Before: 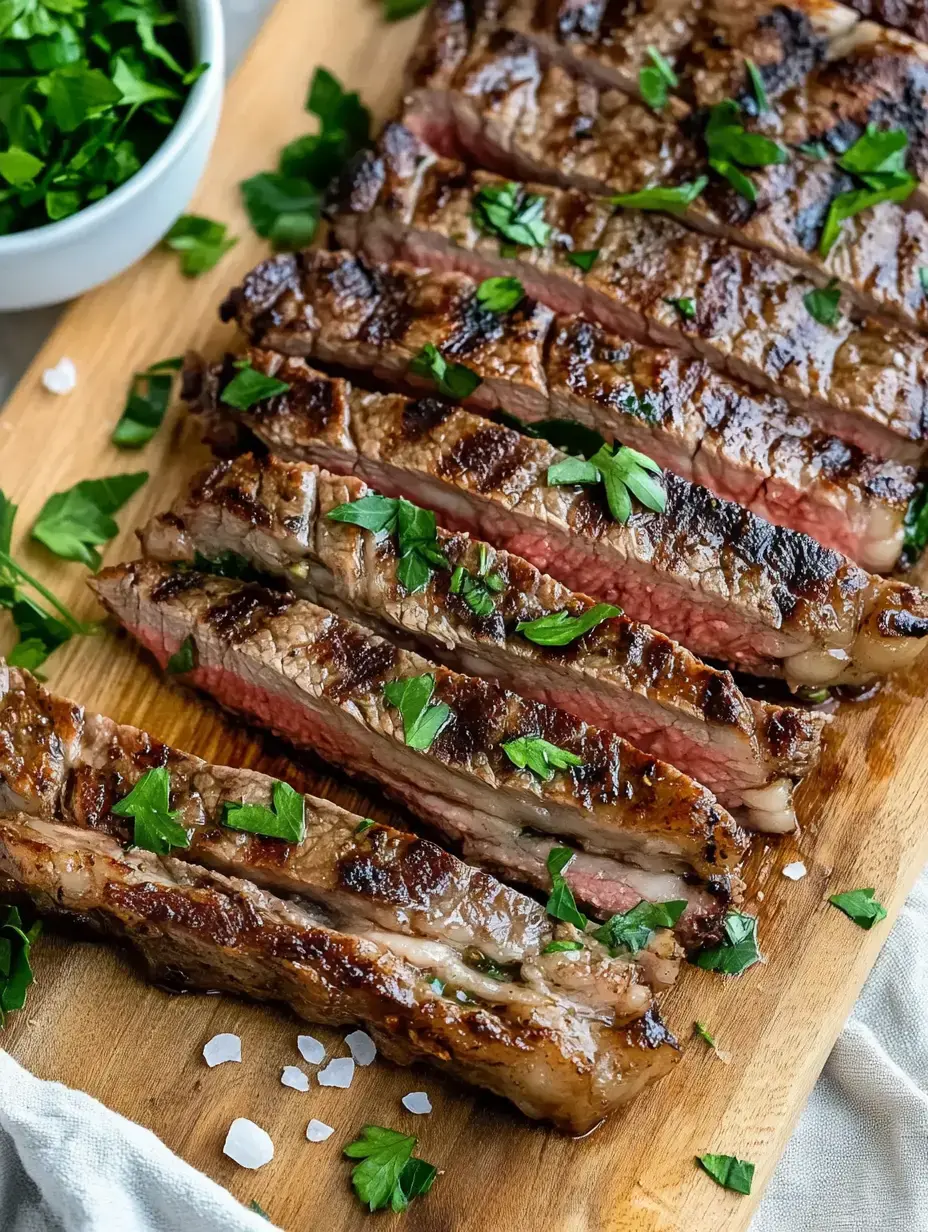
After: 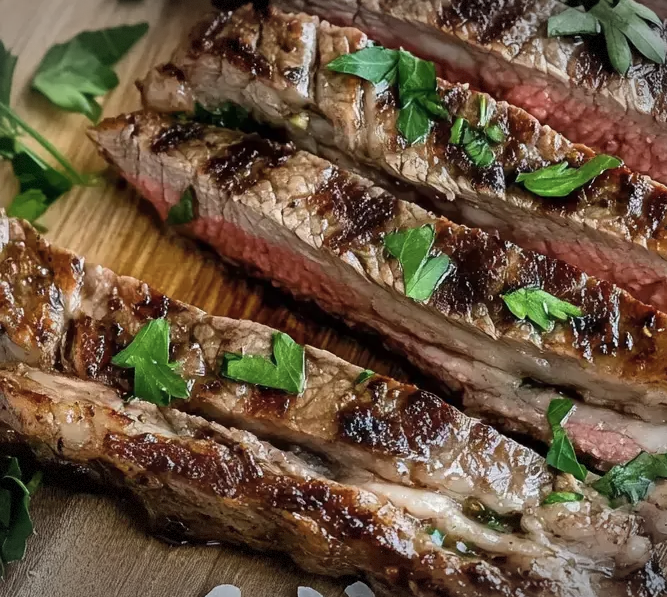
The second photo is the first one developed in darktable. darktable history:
contrast brightness saturation: saturation -0.16
crop: top 36.478%, right 28.114%, bottom 15.049%
shadows and highlights: shadows 30.73, highlights -63.19, soften with gaussian
vignetting: fall-off start 100.29%, brightness -0.467, width/height ratio 1.305, dithering 8-bit output
